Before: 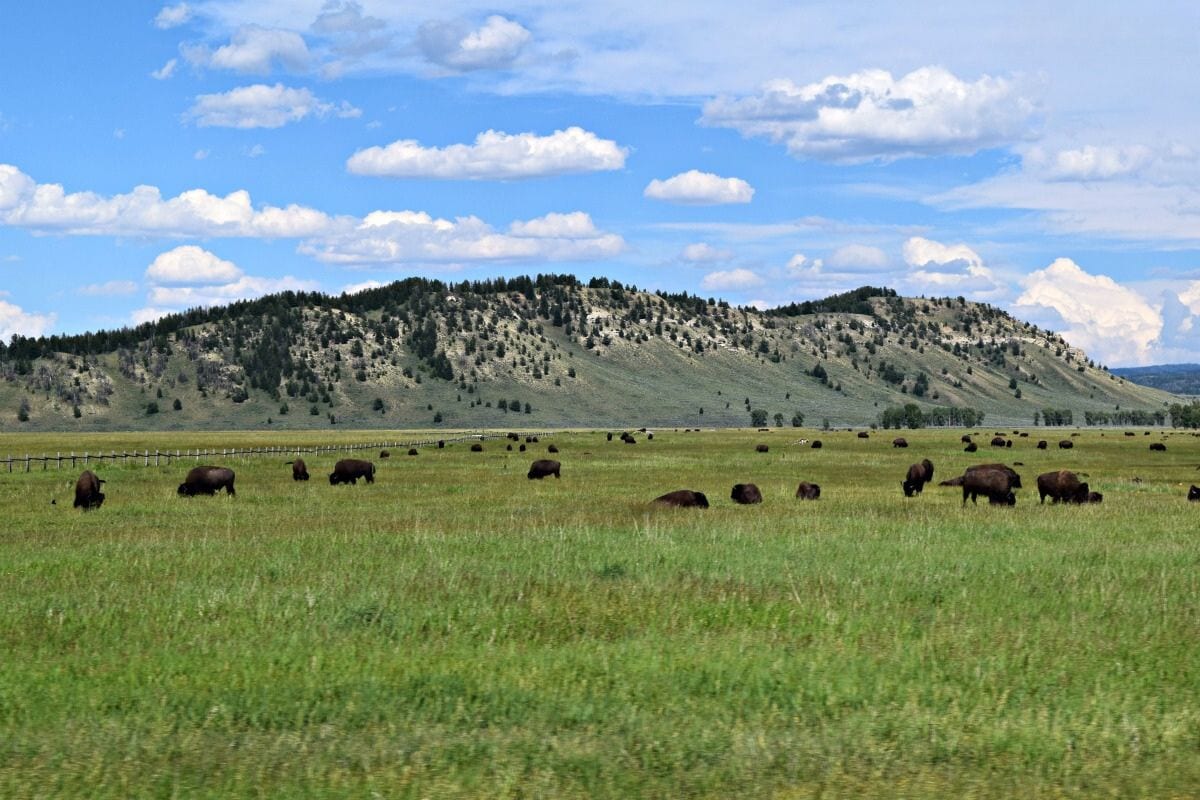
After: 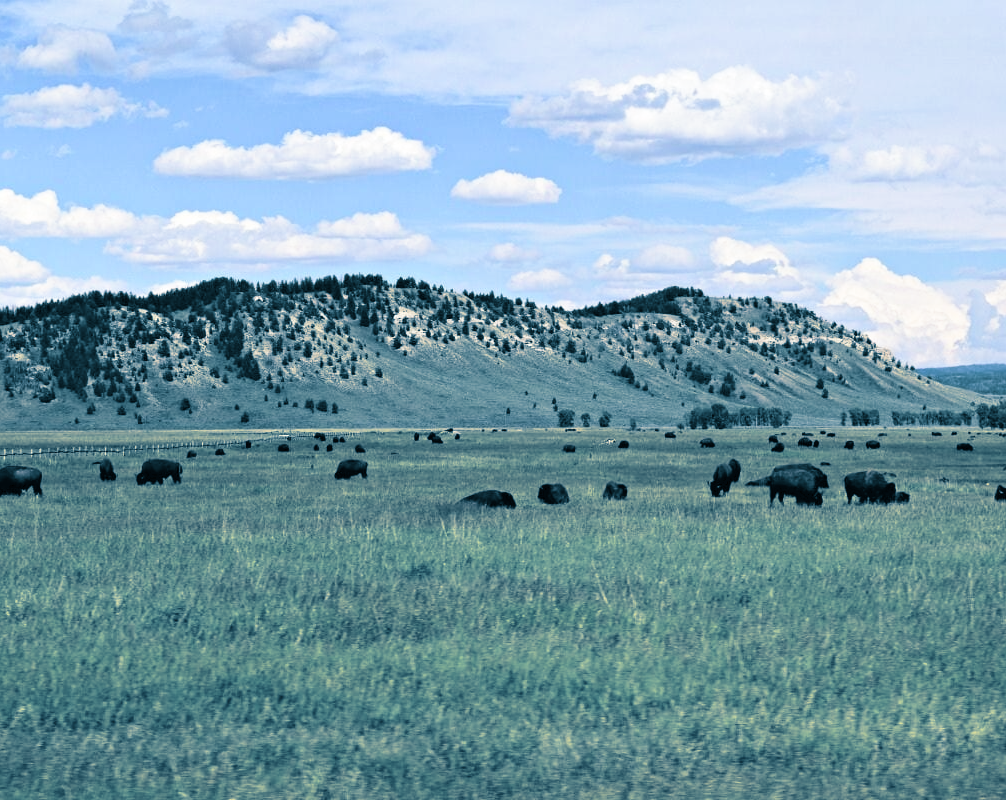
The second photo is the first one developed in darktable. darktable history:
contrast brightness saturation: saturation -0.05
split-toning: shadows › hue 212.4°, balance -70
crop: left 16.145%
tone curve: curves: ch0 [(0, 0) (0.003, 0.023) (0.011, 0.025) (0.025, 0.029) (0.044, 0.047) (0.069, 0.079) (0.1, 0.113) (0.136, 0.152) (0.177, 0.199) (0.224, 0.26) (0.277, 0.333) (0.335, 0.404) (0.399, 0.48) (0.468, 0.559) (0.543, 0.635) (0.623, 0.713) (0.709, 0.797) (0.801, 0.879) (0.898, 0.953) (1, 1)], preserve colors none
